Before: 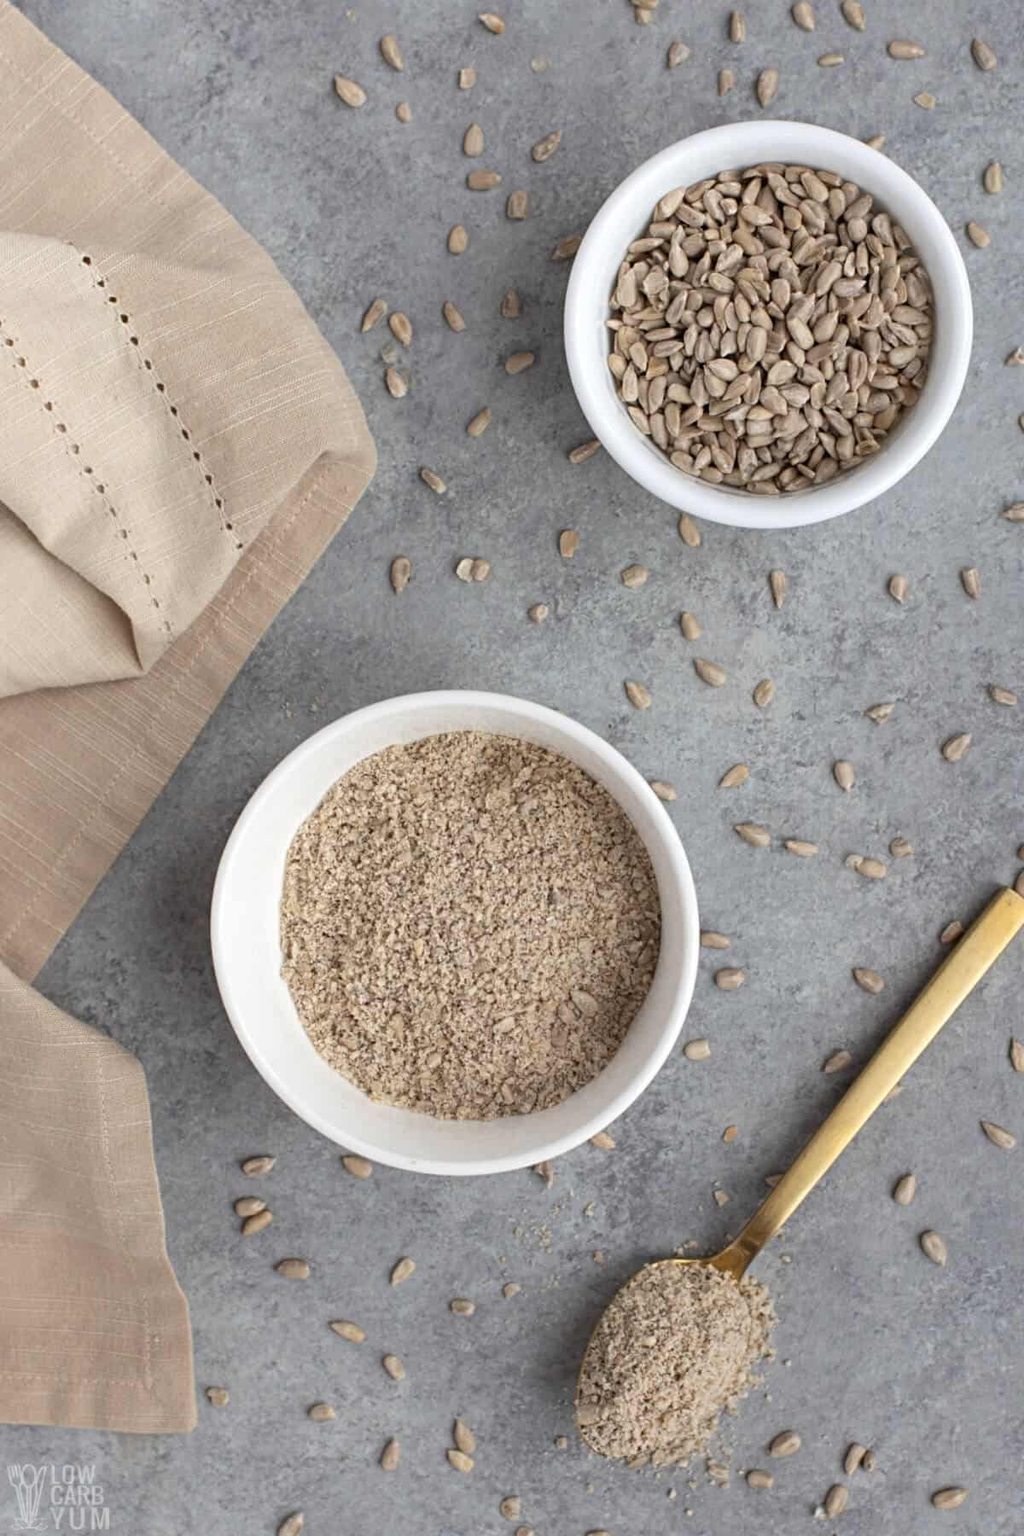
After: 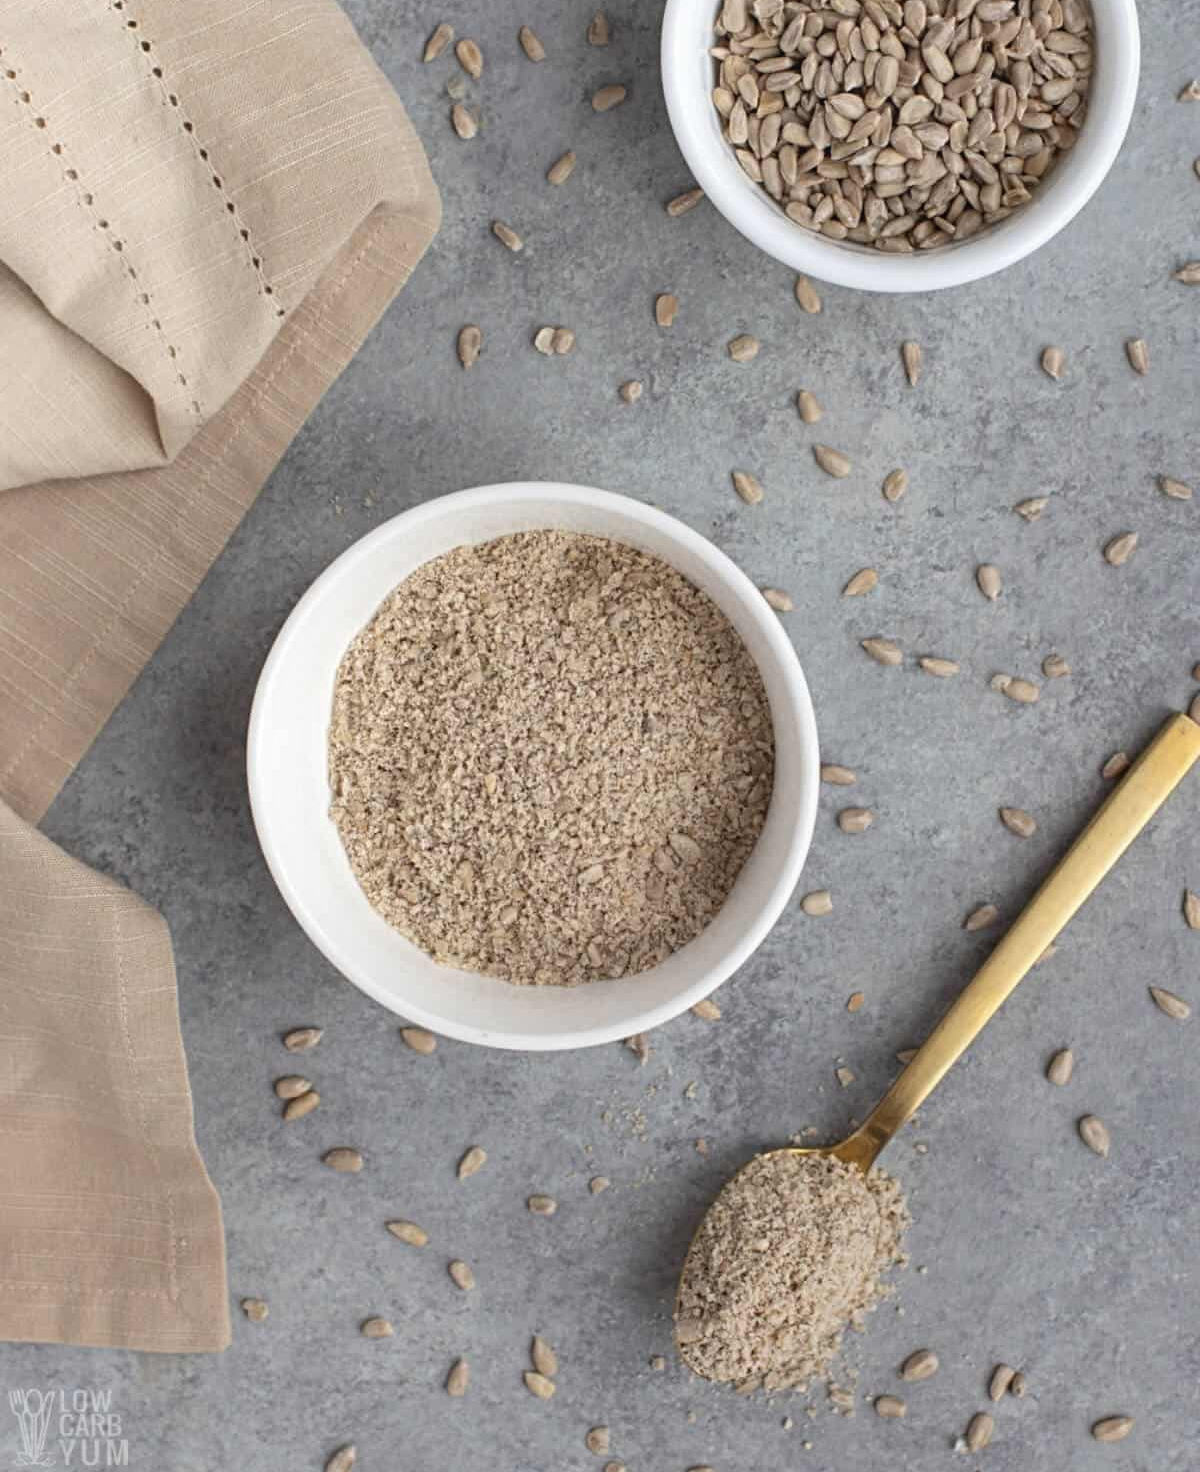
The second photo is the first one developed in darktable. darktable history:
crop and rotate: top 18.175%
contrast equalizer: y [[0.5, 0.5, 0.468, 0.5, 0.5, 0.5], [0.5 ×6], [0.5 ×6], [0 ×6], [0 ×6]]
